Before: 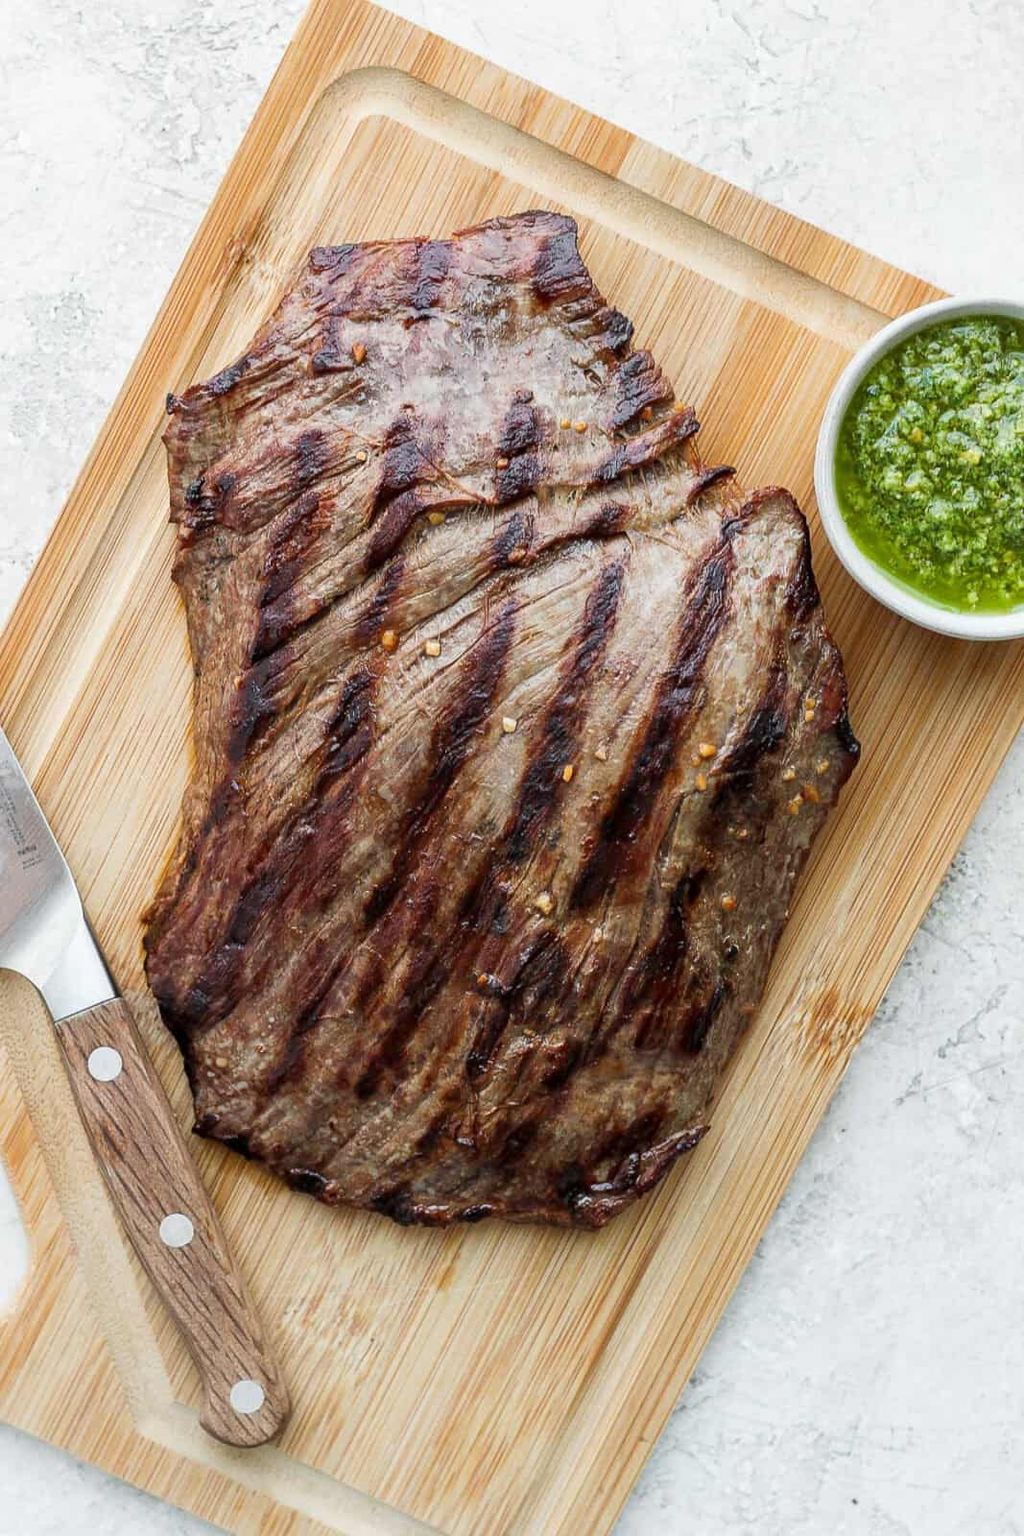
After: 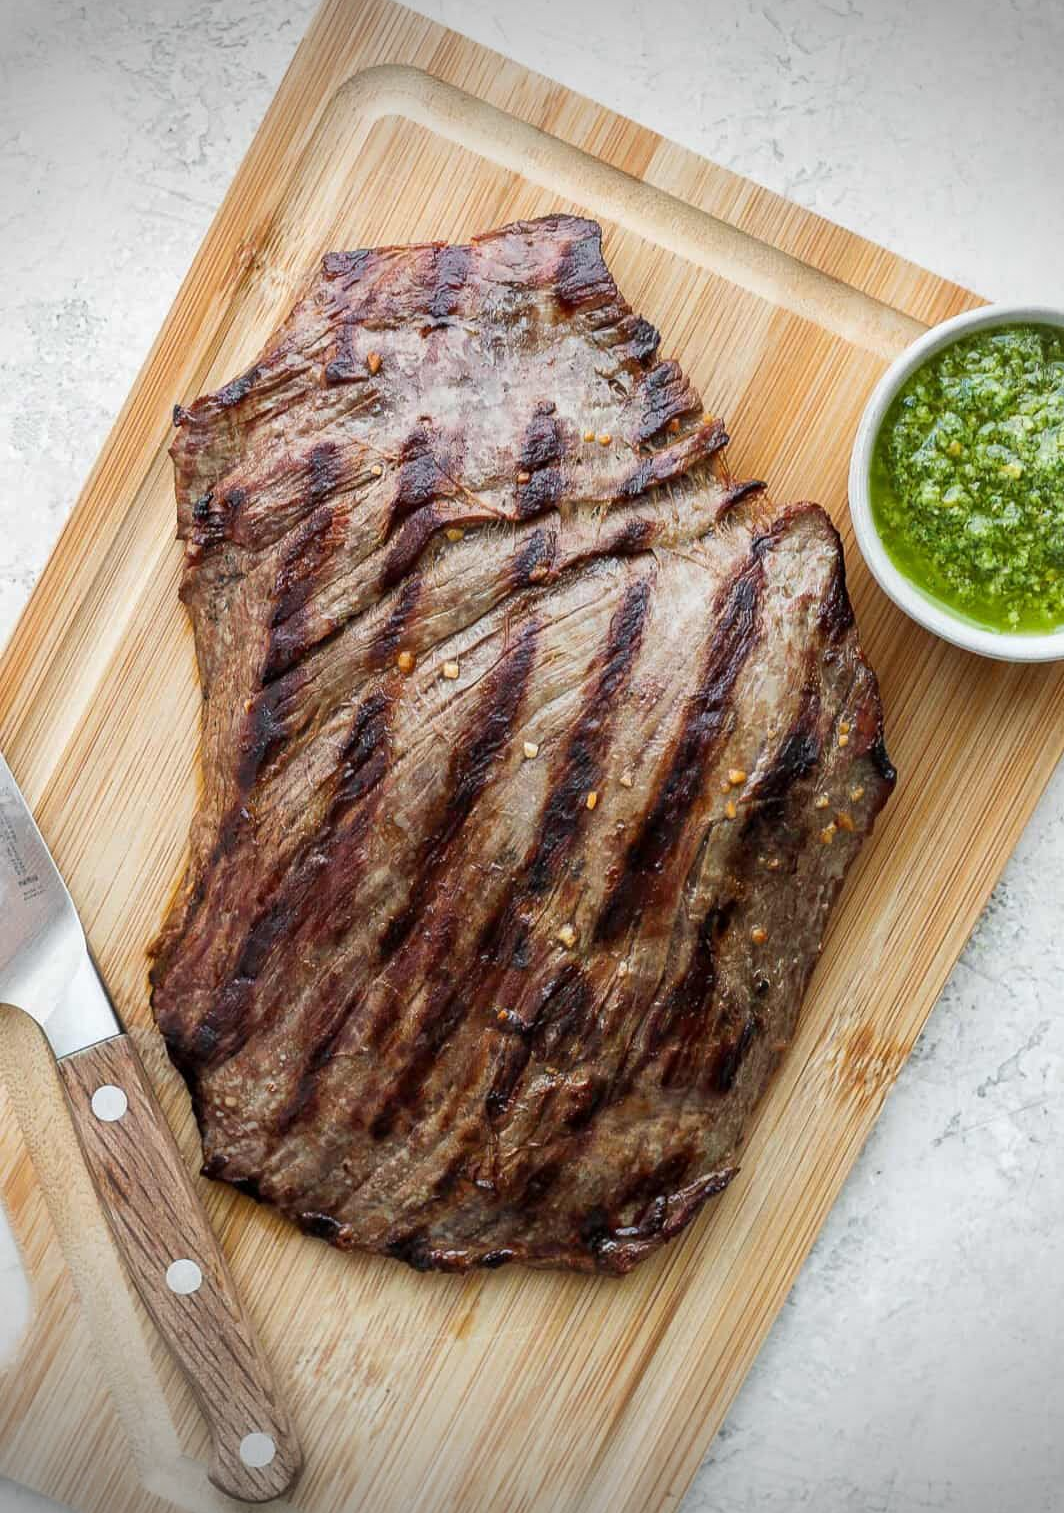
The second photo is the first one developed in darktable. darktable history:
crop: top 0.338%, right 0.257%, bottom 5.069%
vignetting: fall-off start 89.37%, fall-off radius 43.01%, brightness -0.533, saturation -0.512, center (0, 0.009), width/height ratio 1.164
